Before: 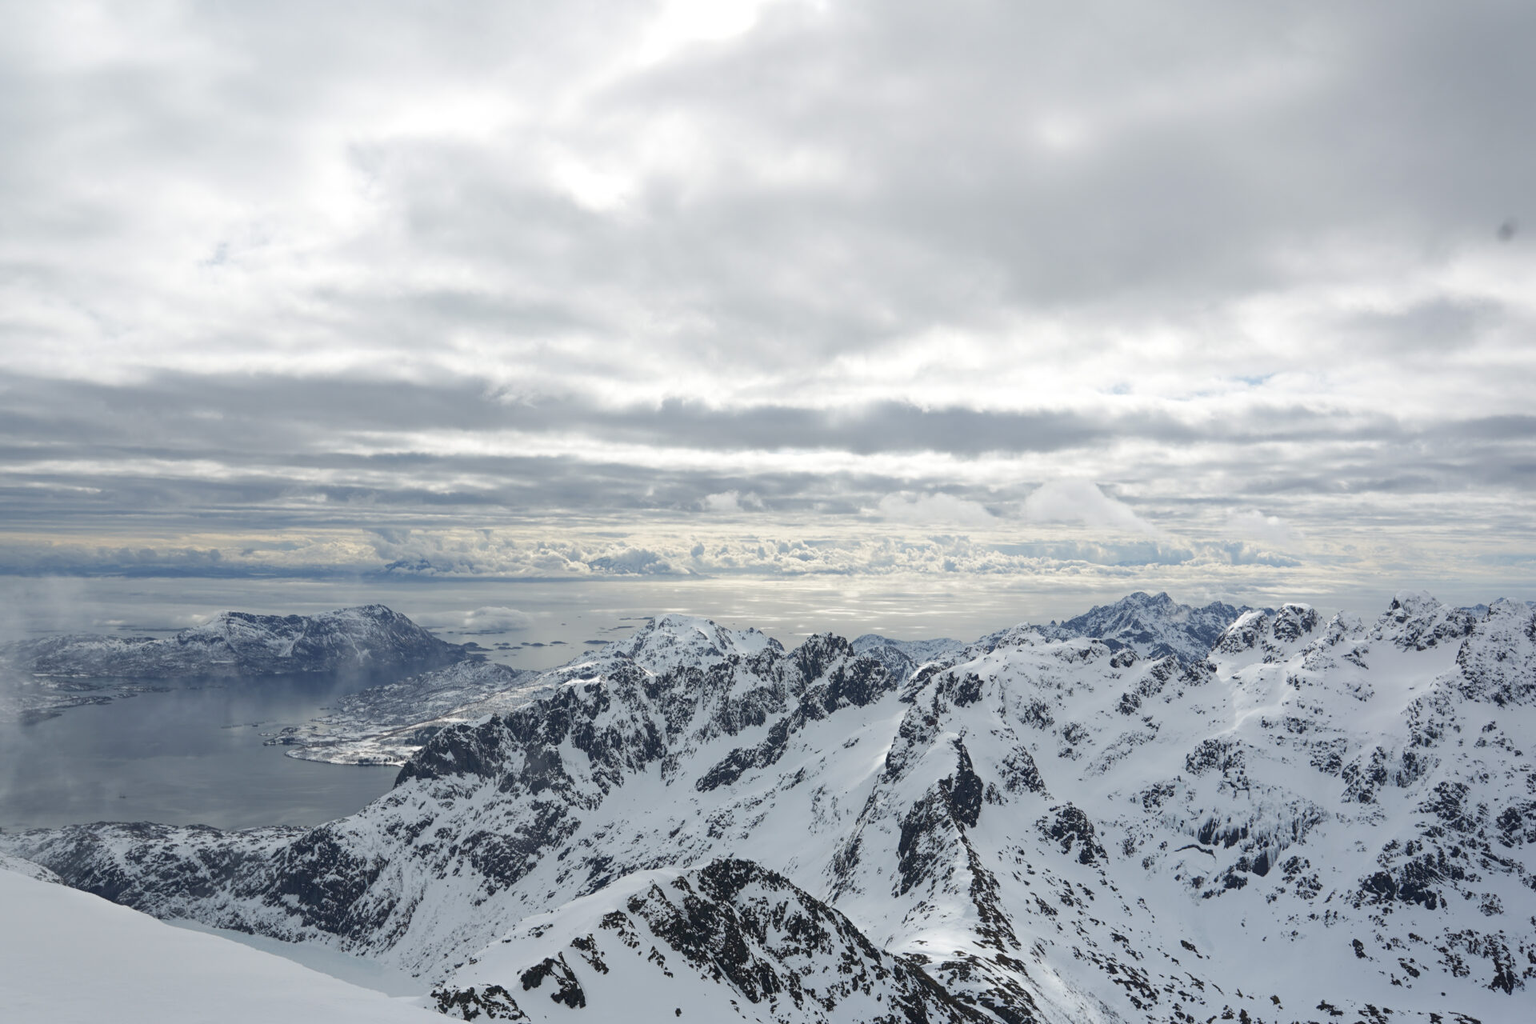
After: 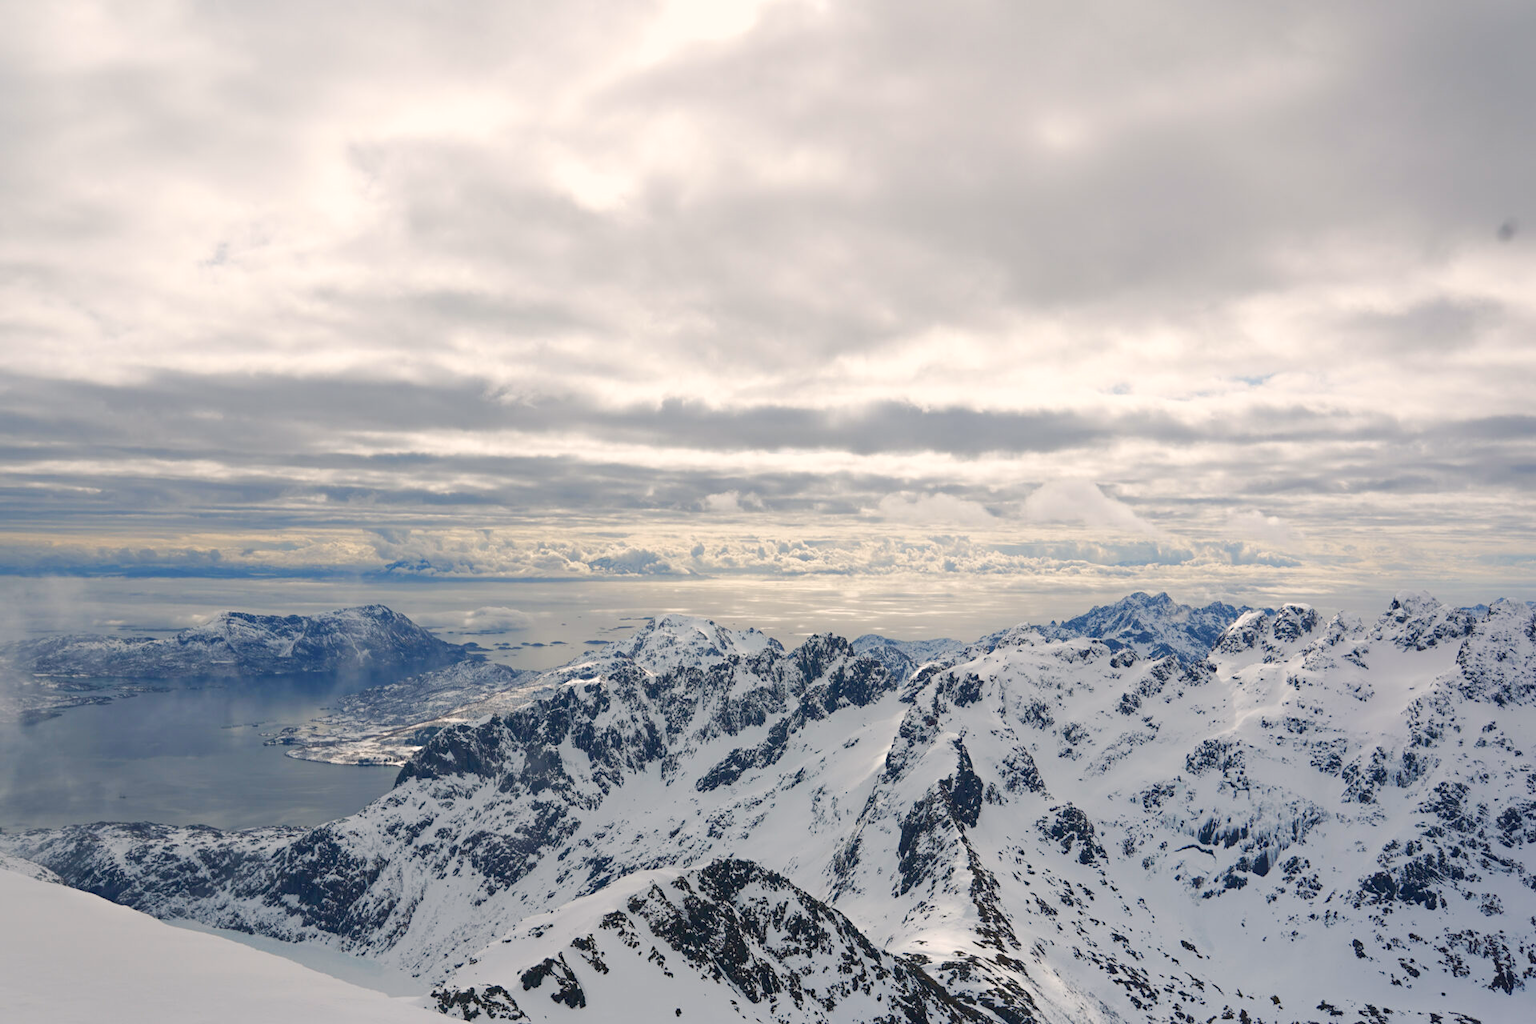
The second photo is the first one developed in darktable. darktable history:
color balance rgb: highlights gain › chroma 3.016%, highlights gain › hue 60.03°, linear chroma grading › global chroma 25.044%, perceptual saturation grading › global saturation -0.028%, perceptual saturation grading › highlights -16.869%, perceptual saturation grading › mid-tones 32.725%, perceptual saturation grading › shadows 50.575%
sharpen: radius 5.327, amount 0.311, threshold 26.218
